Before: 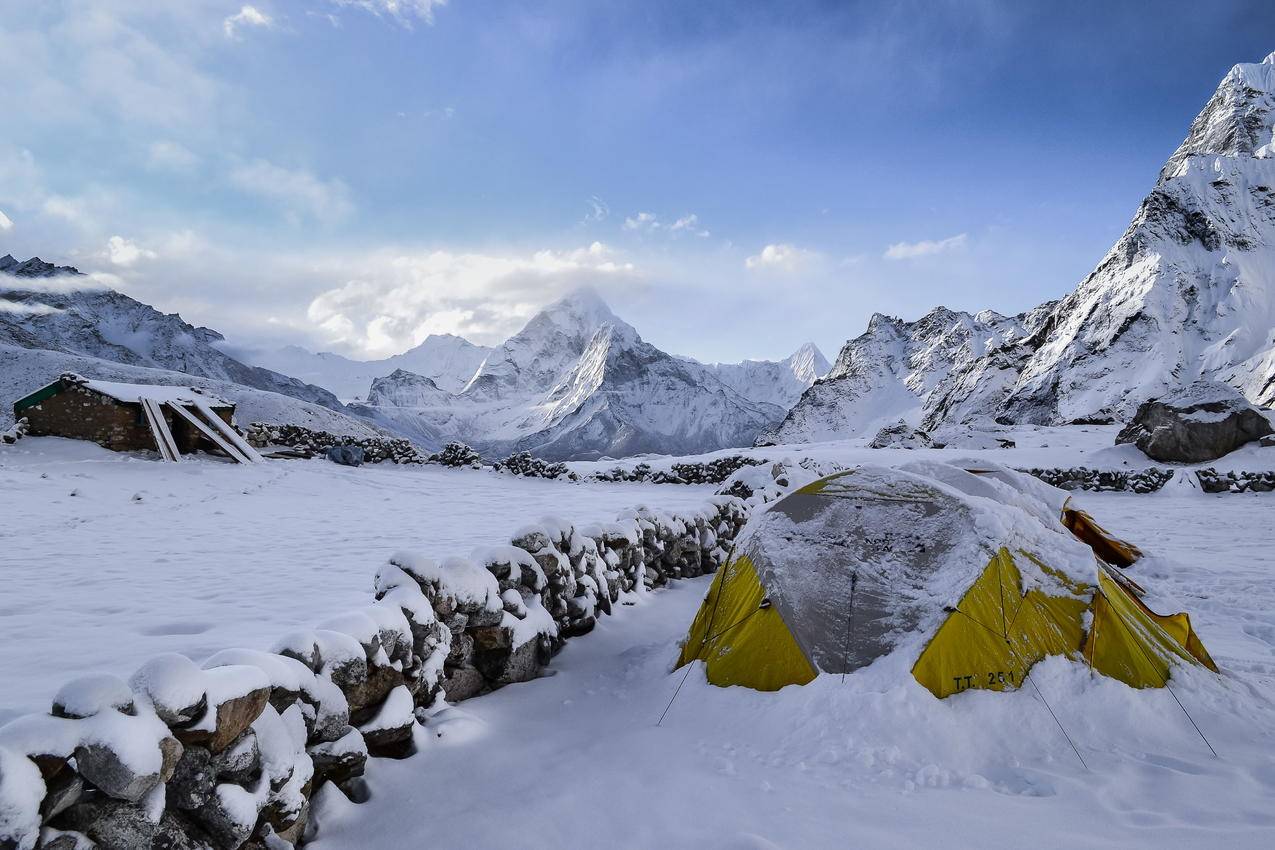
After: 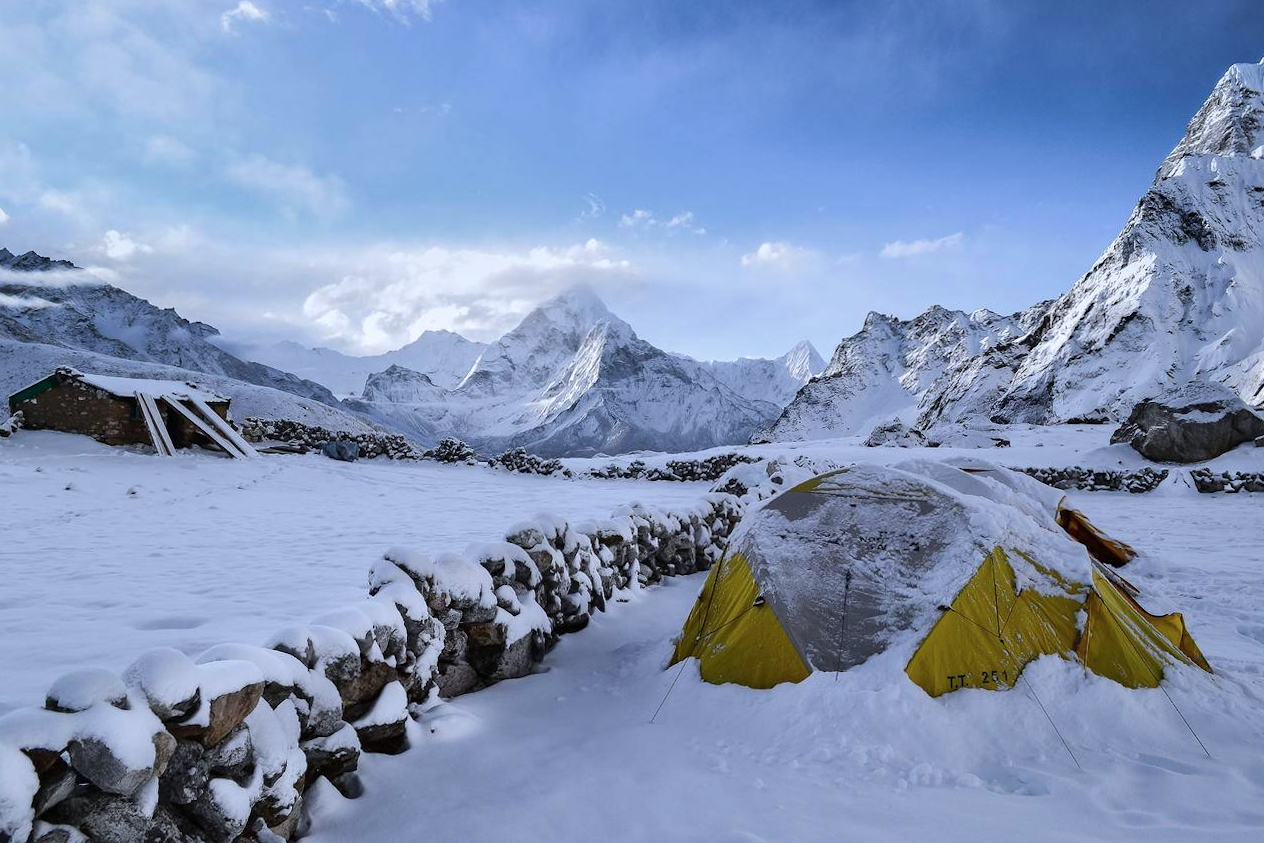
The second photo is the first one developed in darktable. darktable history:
color correction: highlights a* -0.685, highlights b* -9.21
crop and rotate: angle -0.315°
